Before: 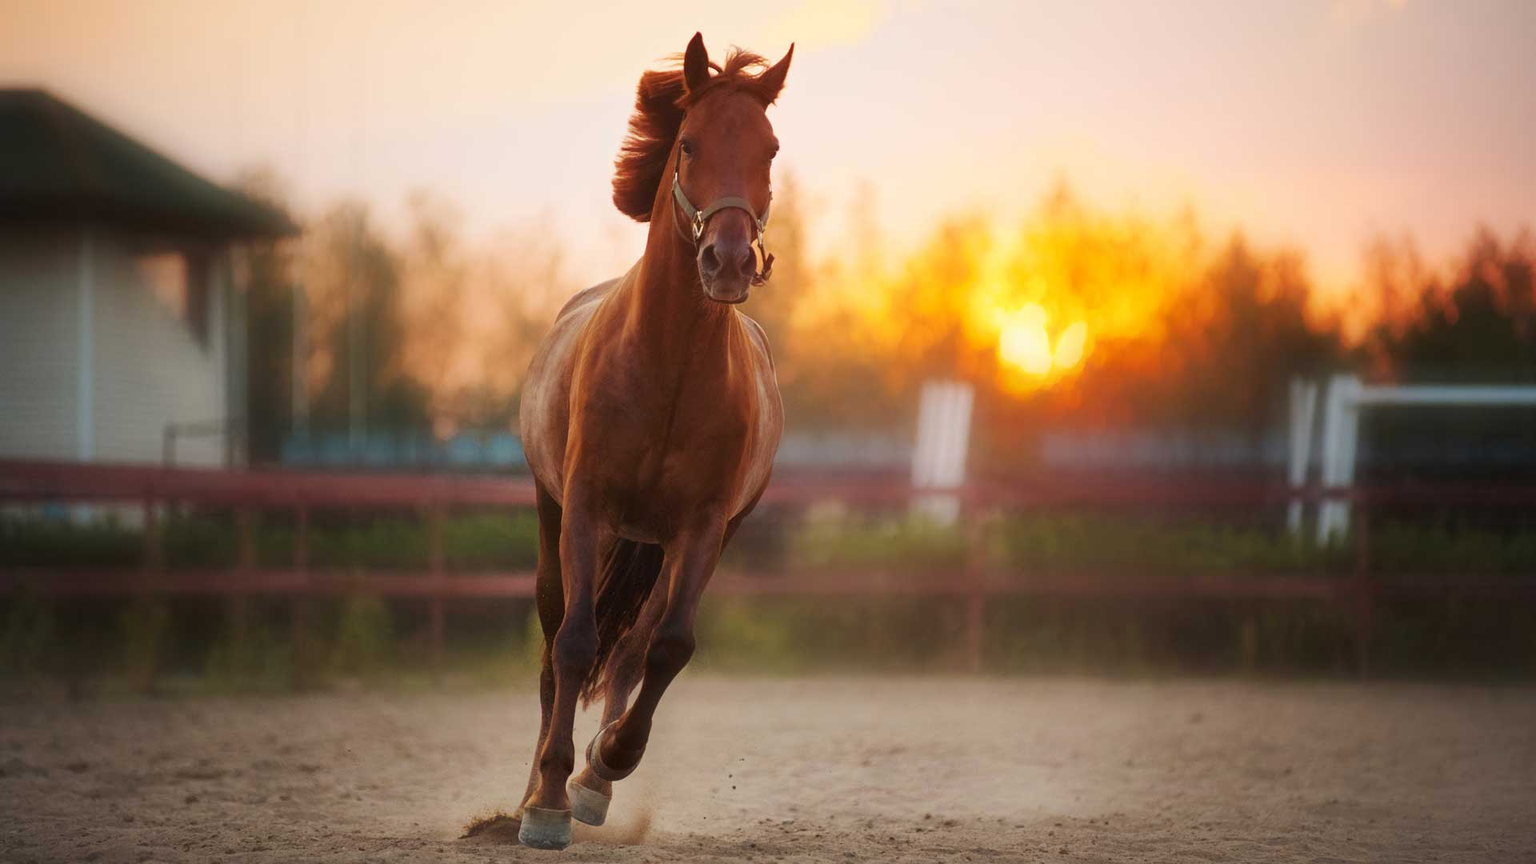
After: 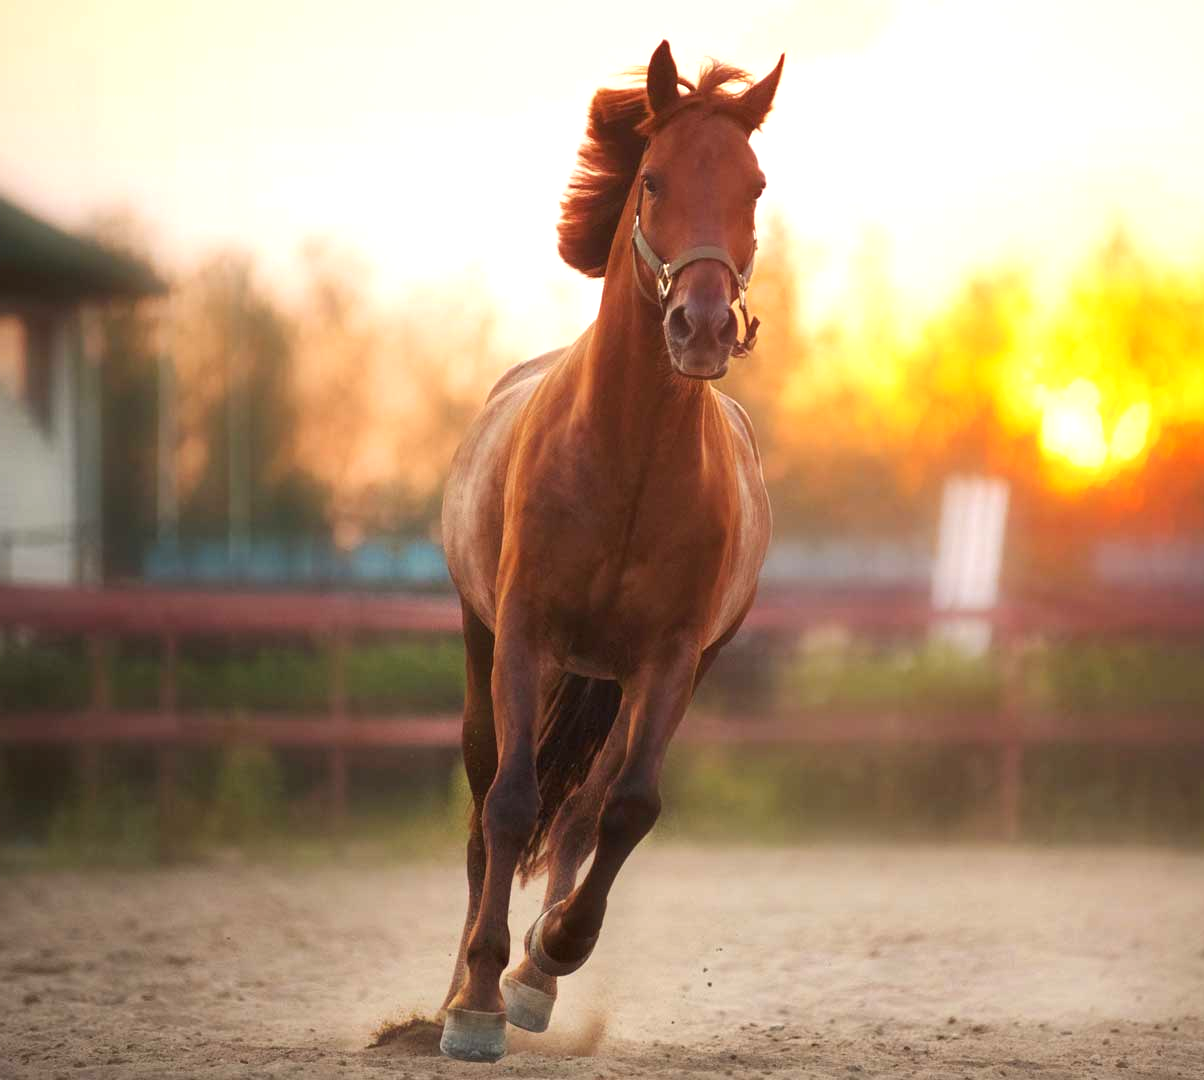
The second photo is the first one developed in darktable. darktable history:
crop: left 10.879%, right 26.387%
exposure: exposure 0.604 EV, compensate highlight preservation false
